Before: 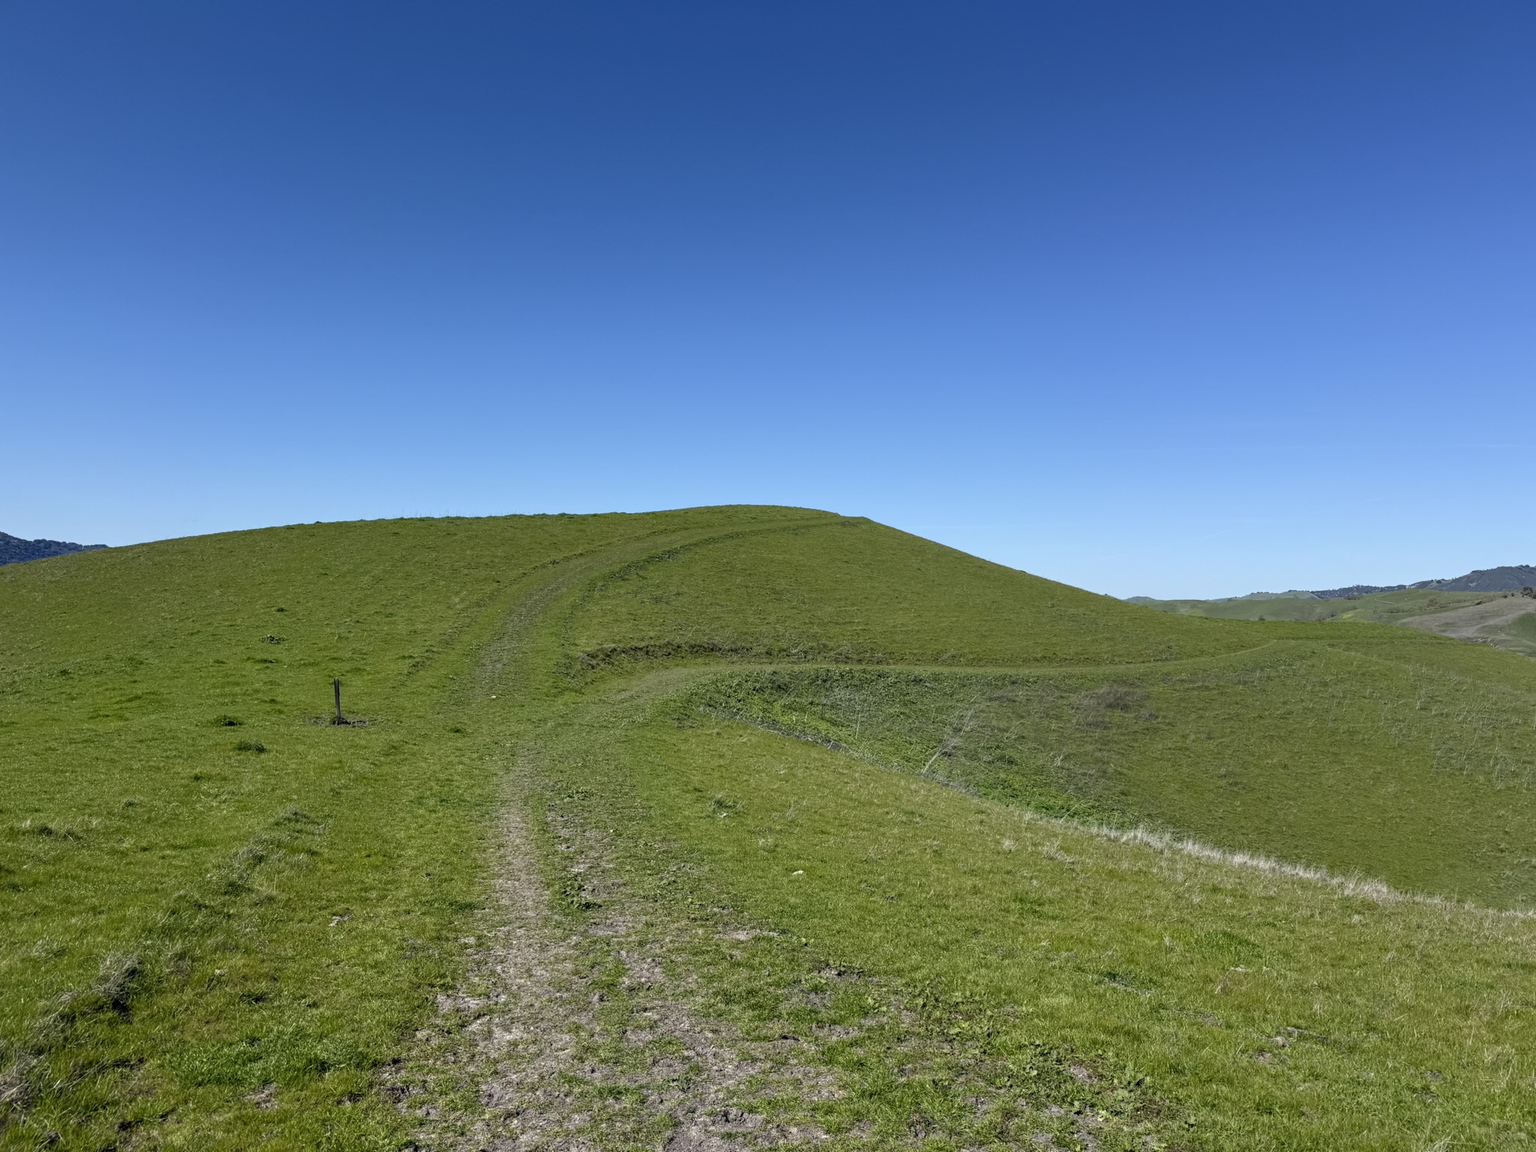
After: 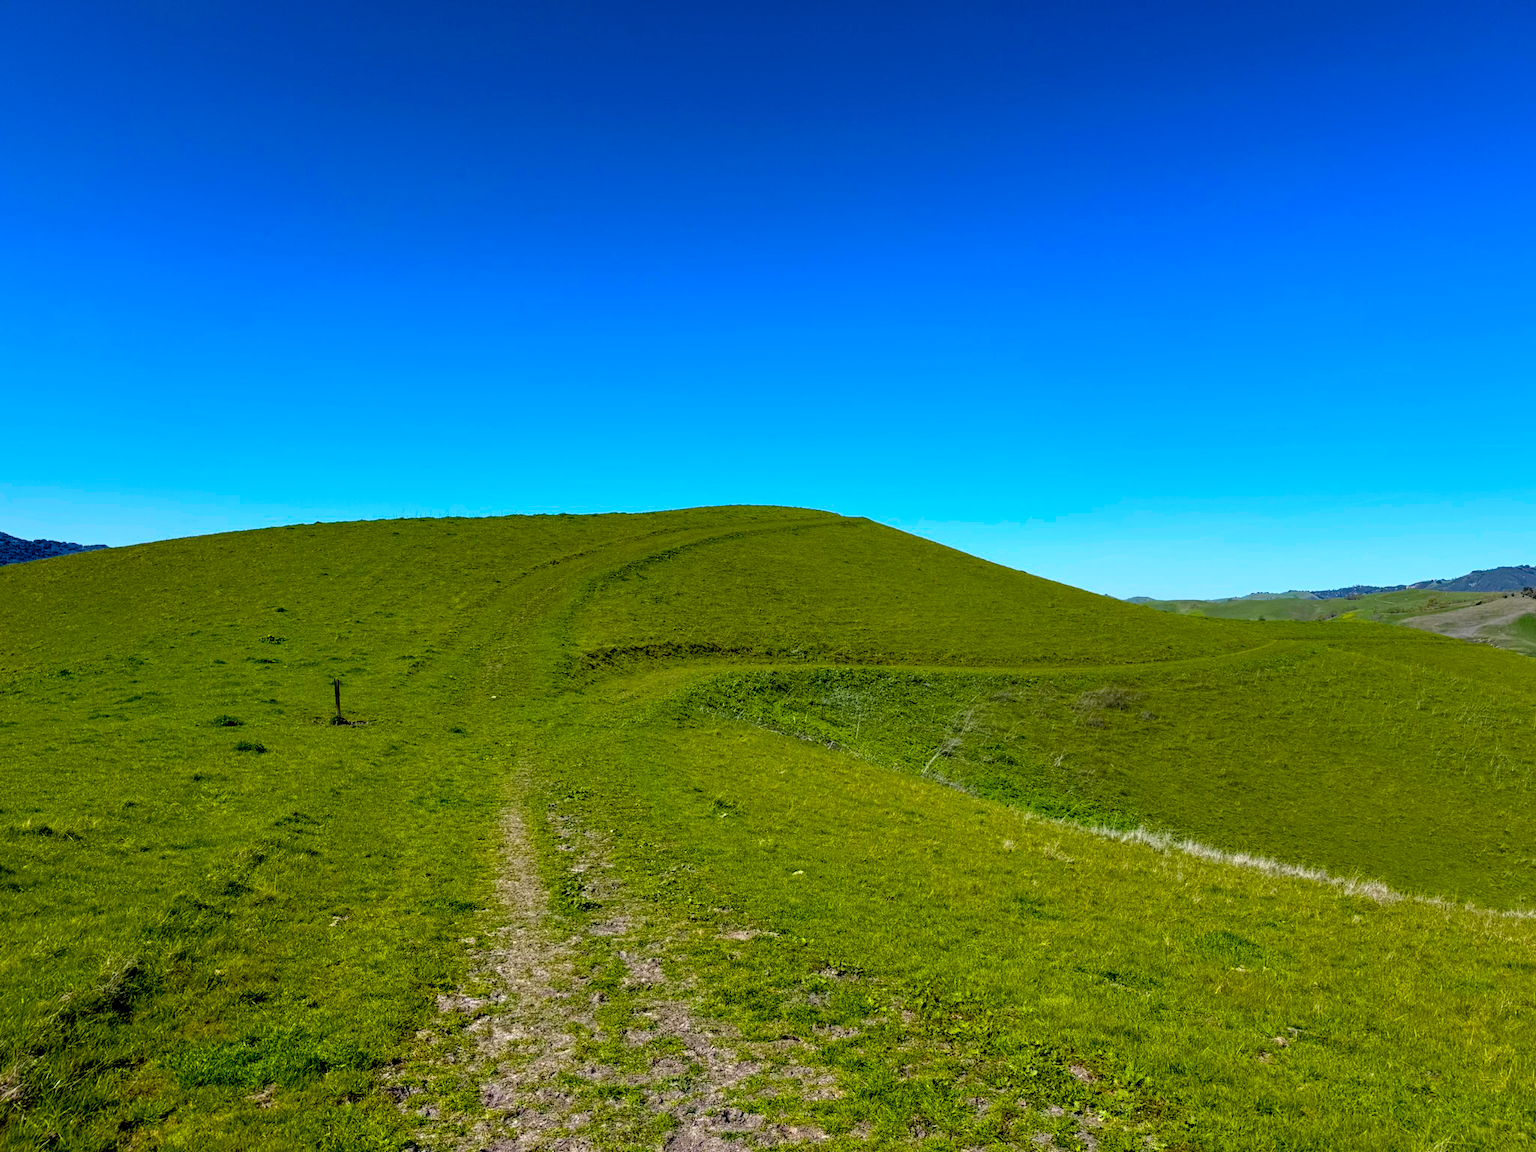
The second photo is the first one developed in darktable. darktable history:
color balance rgb: perceptual saturation grading › global saturation 29.736%, global vibrance 50.012%
exposure: black level correction 0.024, exposure 0.184 EV, compensate highlight preservation false
